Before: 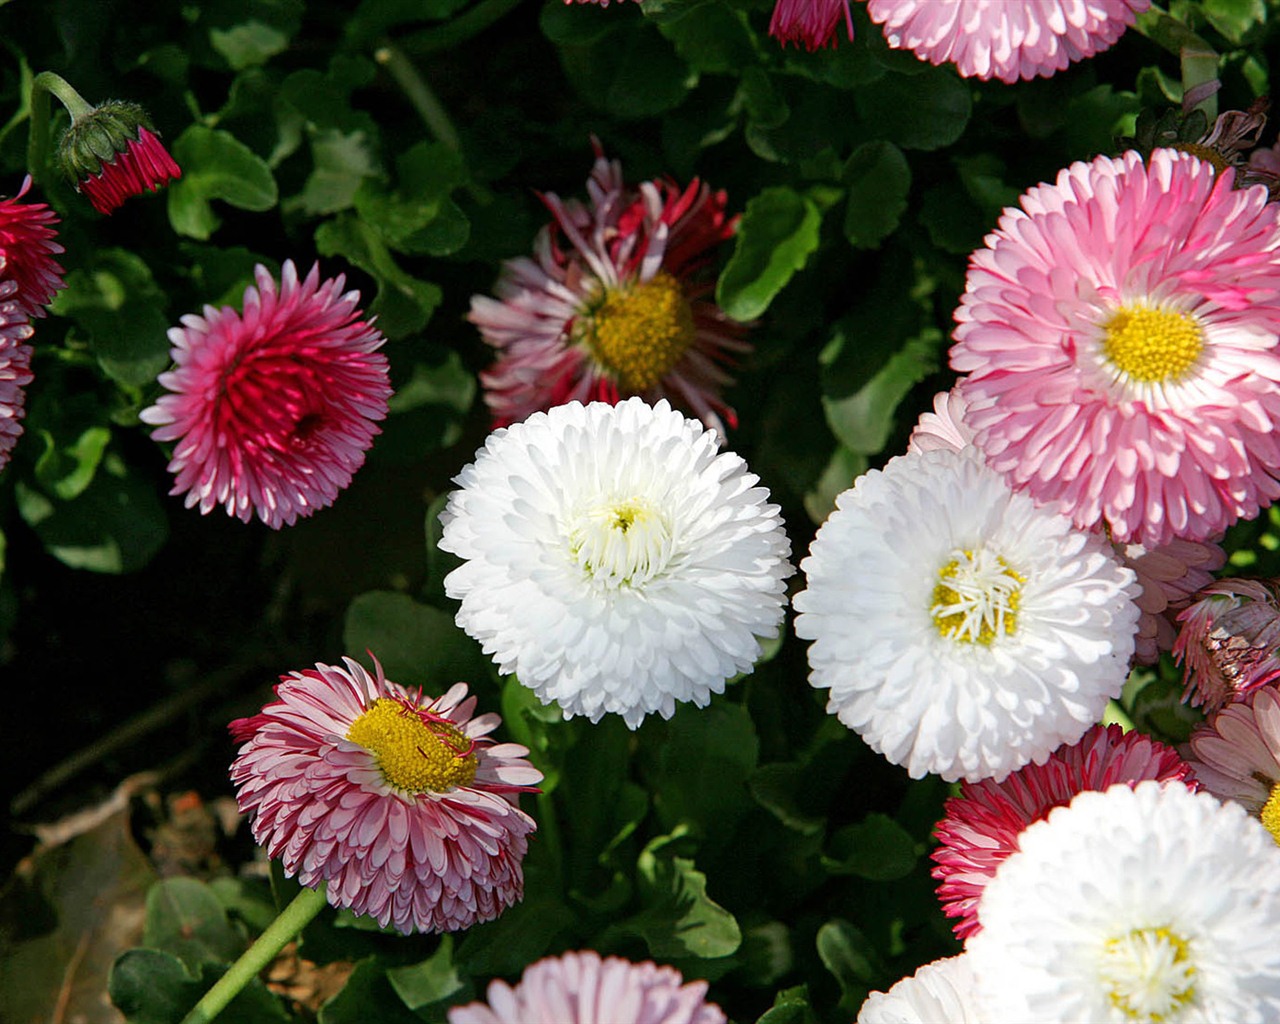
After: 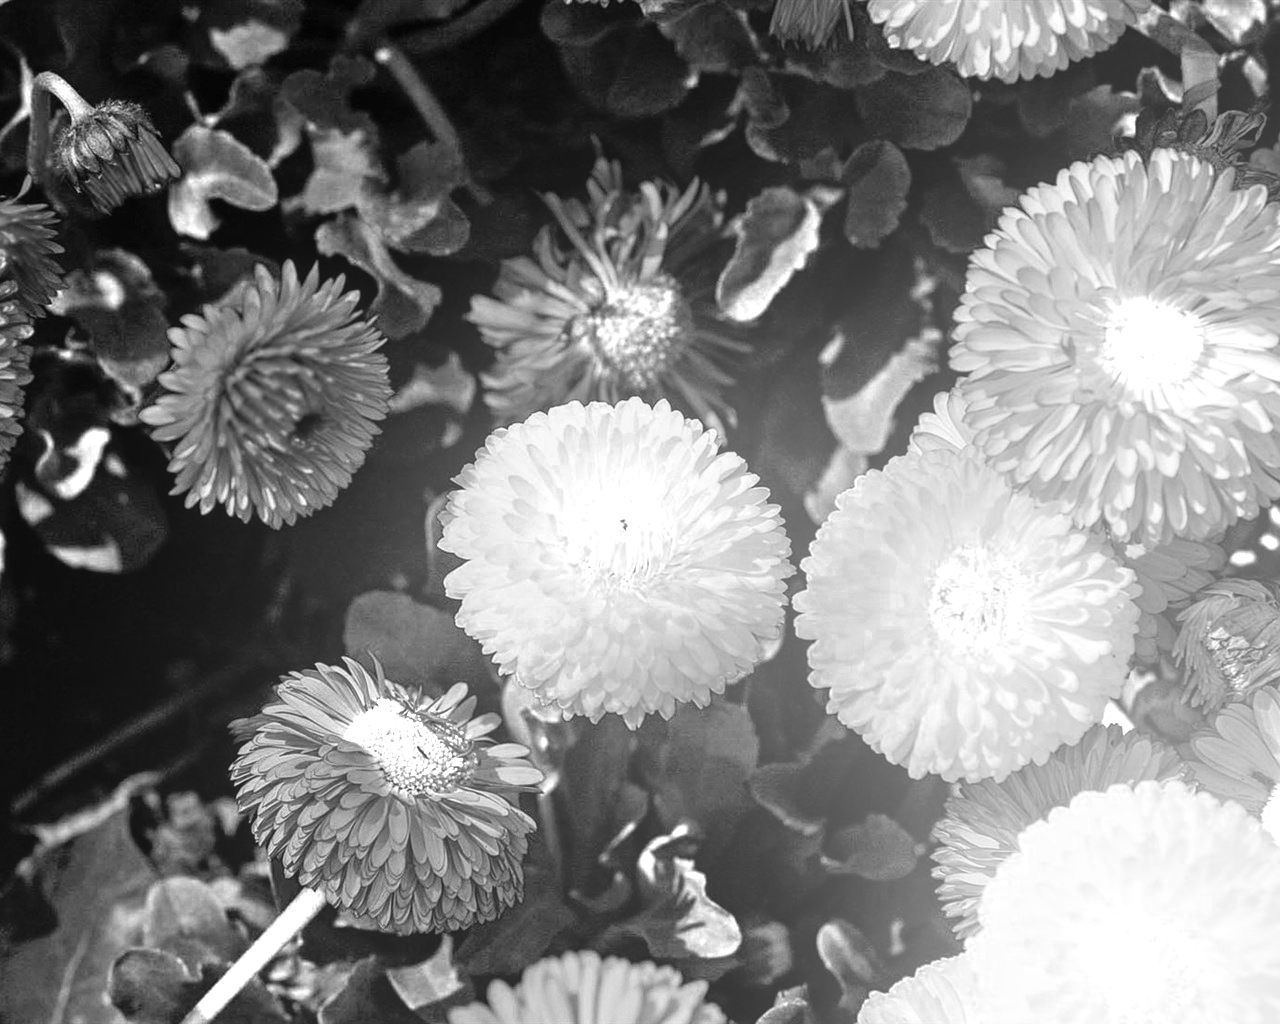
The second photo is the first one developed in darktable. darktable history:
color zones: curves: ch0 [(0, 0.554) (0.146, 0.662) (0.293, 0.86) (0.503, 0.774) (0.637, 0.106) (0.74, 0.072) (0.866, 0.488) (0.998, 0.569)]; ch1 [(0, 0) (0.143, 0) (0.286, 0) (0.429, 0) (0.571, 0) (0.714, 0) (0.857, 0)]
bloom: size 40%
local contrast: on, module defaults
